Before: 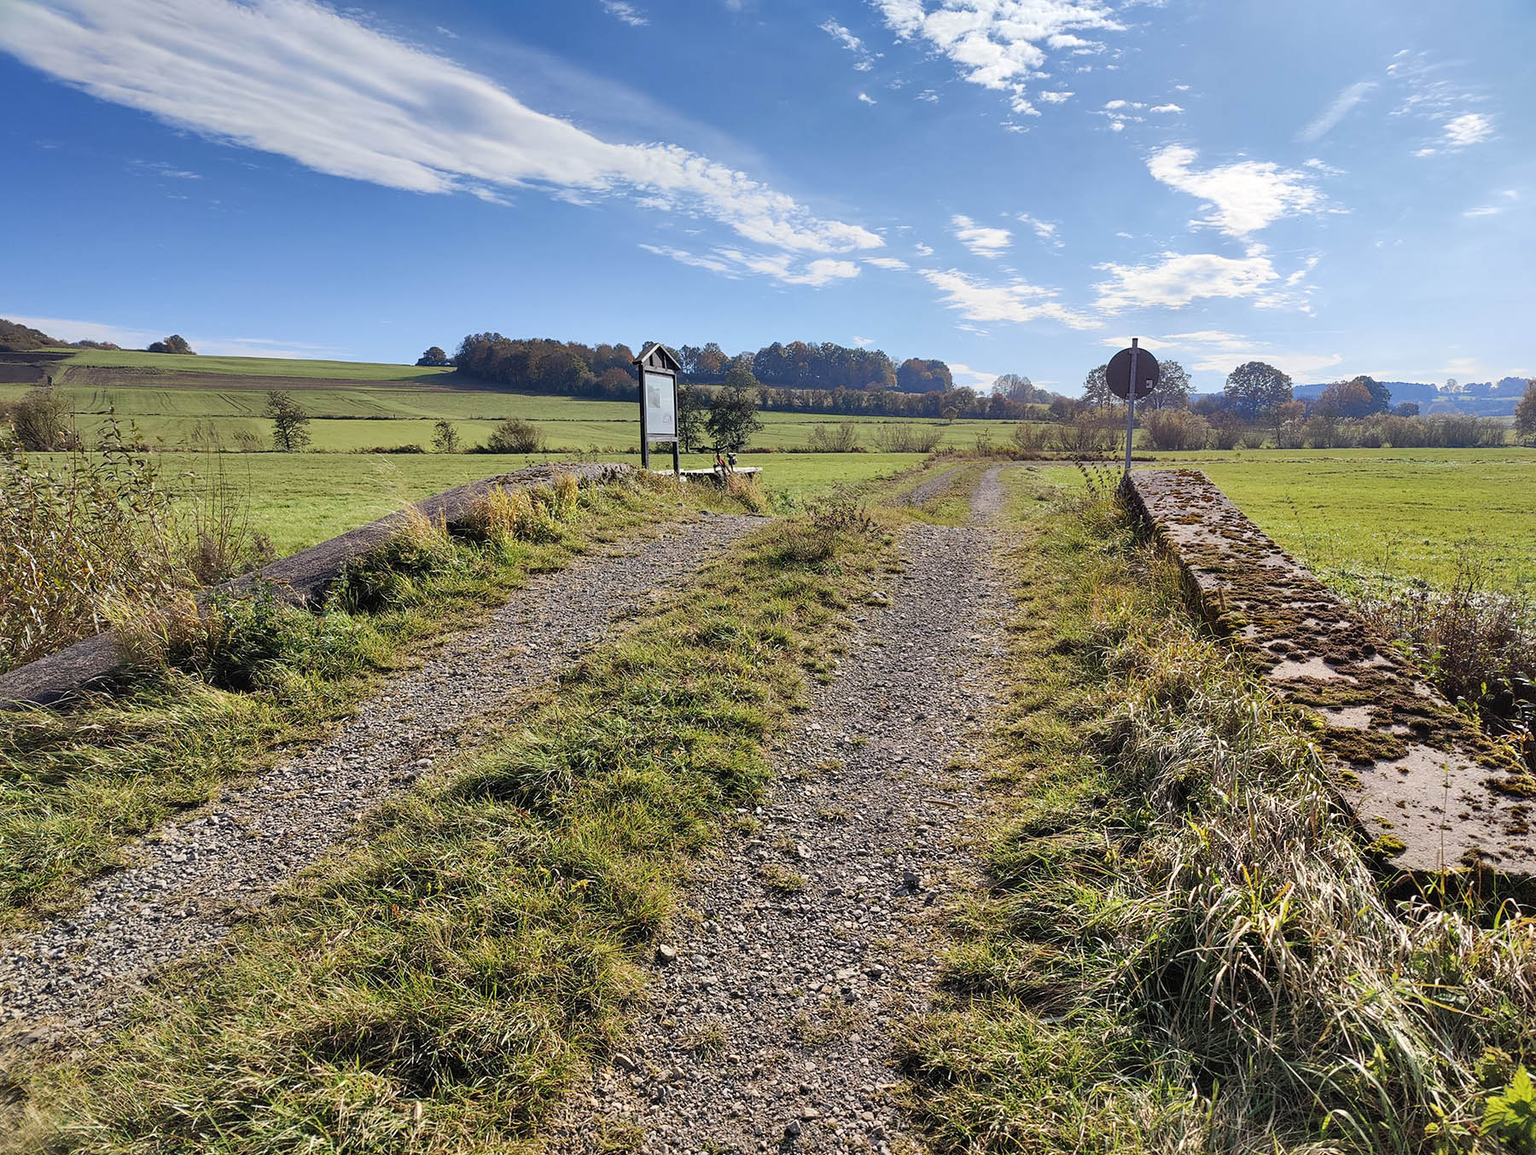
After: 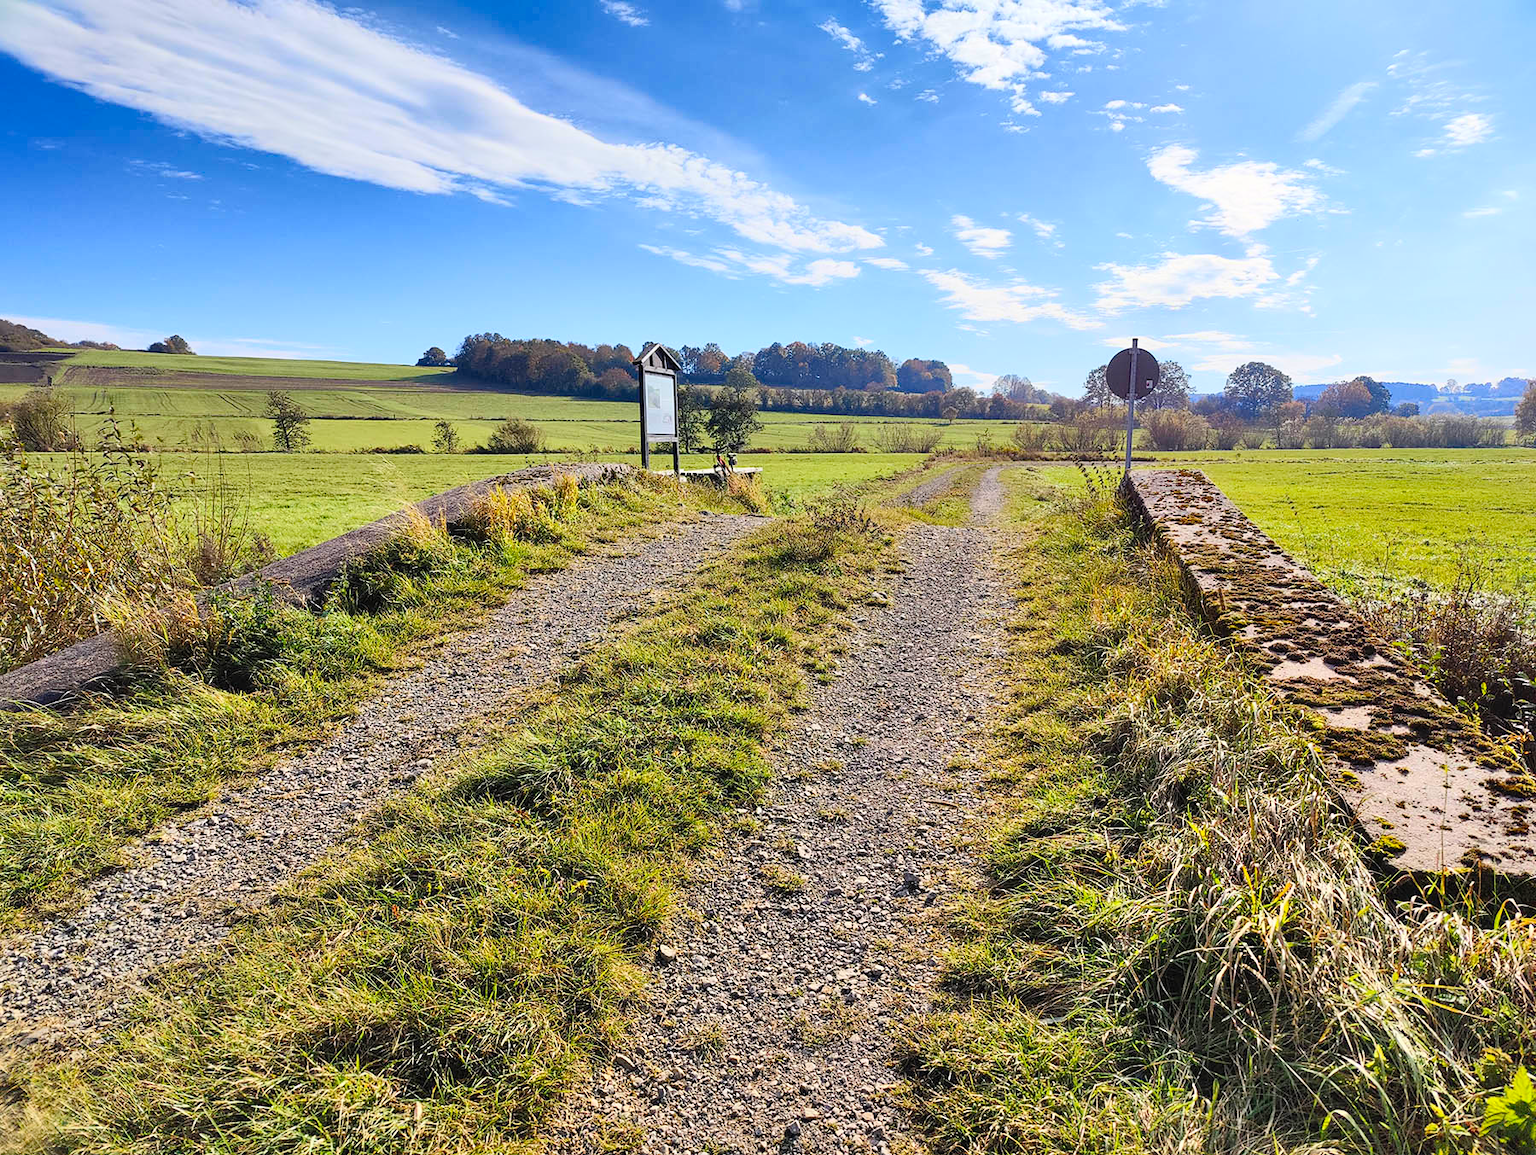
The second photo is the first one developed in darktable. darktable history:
color balance rgb: linear chroma grading › shadows -8%, linear chroma grading › global chroma 10%, perceptual saturation grading › global saturation 2%, perceptual saturation grading › highlights -2%, perceptual saturation grading › mid-tones 4%, perceptual saturation grading › shadows 8%, perceptual brilliance grading › global brilliance 2%, perceptual brilliance grading › highlights -4%, global vibrance 16%, saturation formula JzAzBz (2021)
contrast brightness saturation: contrast 0.2, brightness 0.16, saturation 0.22
